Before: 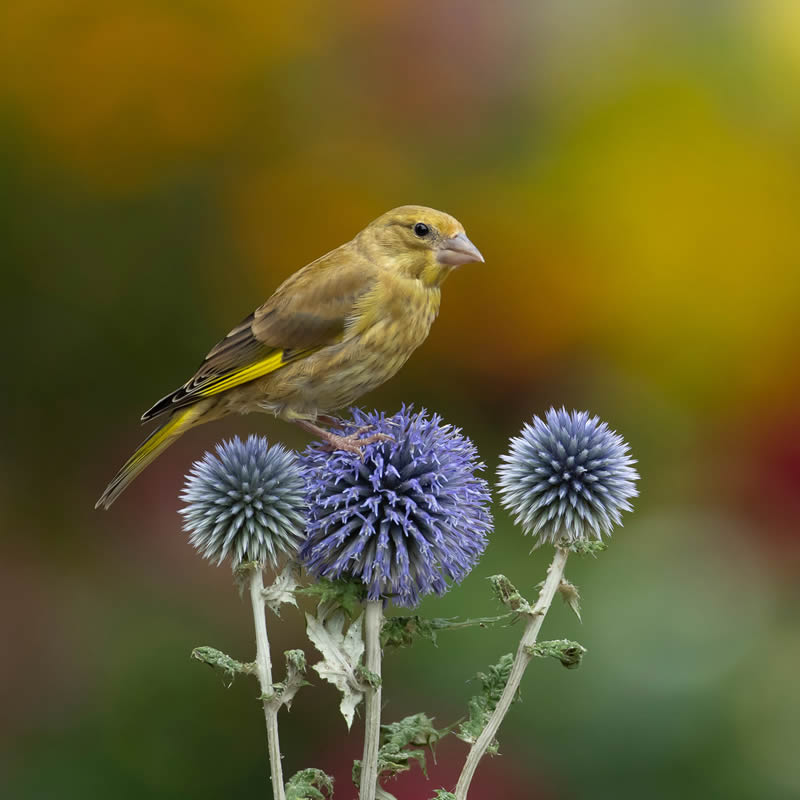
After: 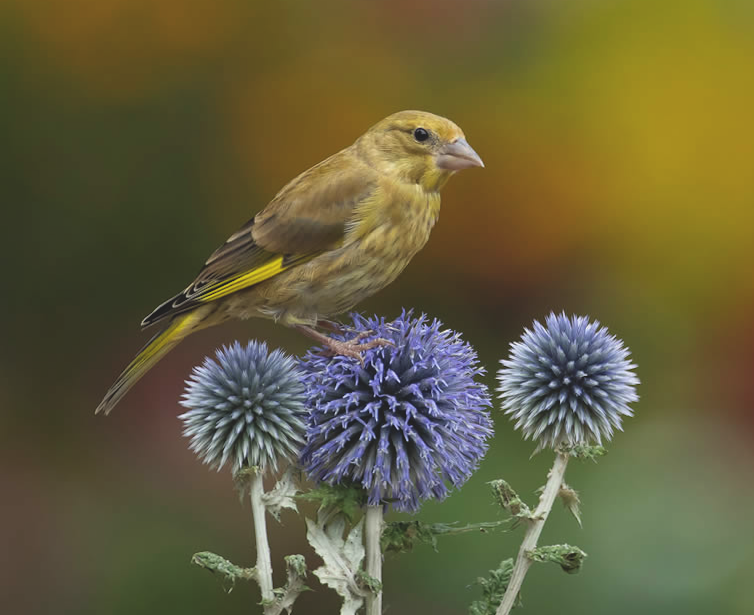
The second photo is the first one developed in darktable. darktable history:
crop and rotate: angle 0.089°, top 11.93%, right 5.53%, bottom 11.073%
exposure: black level correction -0.015, exposure -0.13 EV, compensate highlight preservation false
